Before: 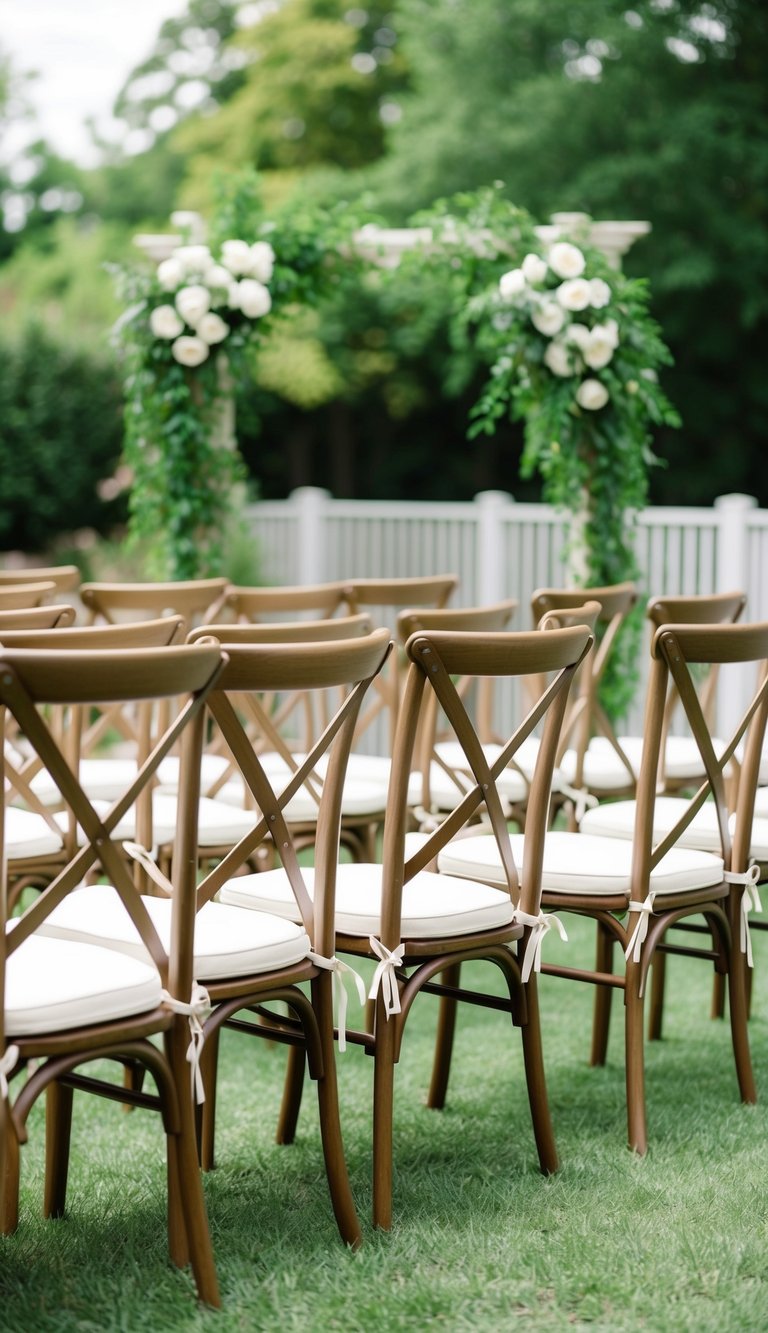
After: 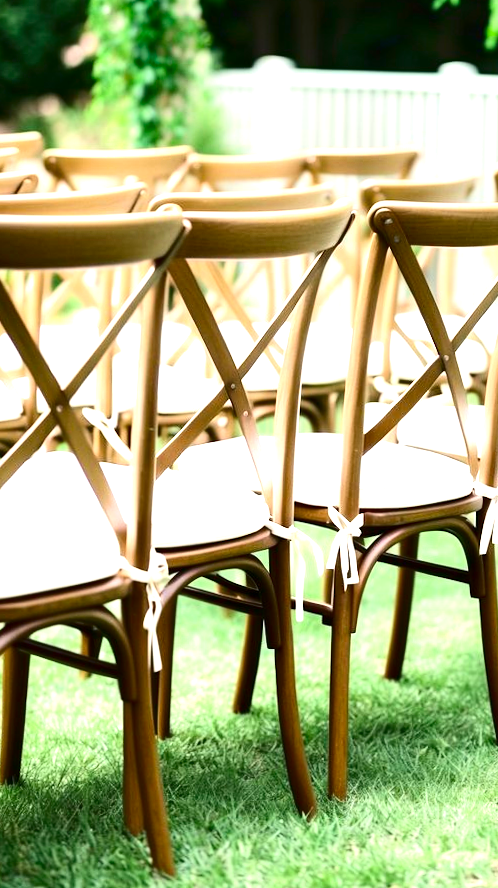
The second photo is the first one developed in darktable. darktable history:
exposure: black level correction 0, exposure 1.405 EV, compensate highlight preservation false
crop and rotate: angle -0.702°, left 4.041%, top 31.92%, right 29.719%
contrast brightness saturation: contrast 0.211, brightness -0.102, saturation 0.213
